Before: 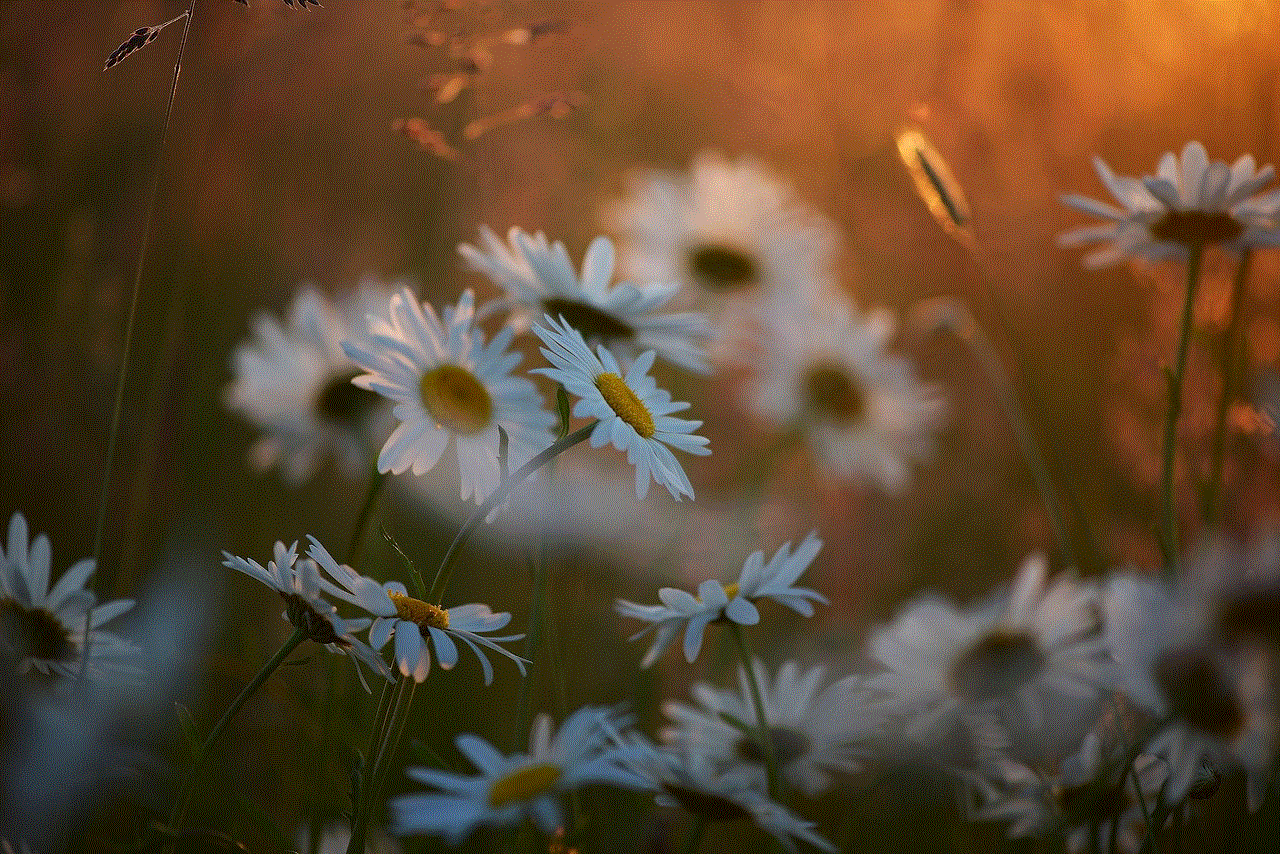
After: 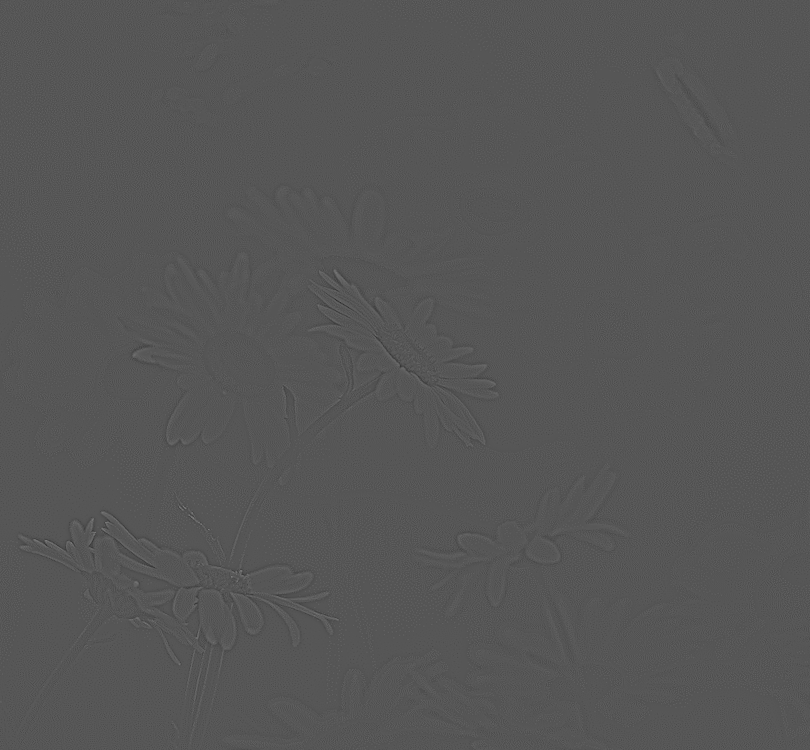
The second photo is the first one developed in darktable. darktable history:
shadows and highlights: shadows 32, highlights -32, soften with gaussian
contrast brightness saturation: brightness -0.25, saturation 0.2
crop and rotate: left 15.055%, right 18.278%
highpass: sharpness 5.84%, contrast boost 8.44%
exposure: compensate exposure bias true, compensate highlight preservation false
rotate and perspective: rotation -5°, crop left 0.05, crop right 0.952, crop top 0.11, crop bottom 0.89
